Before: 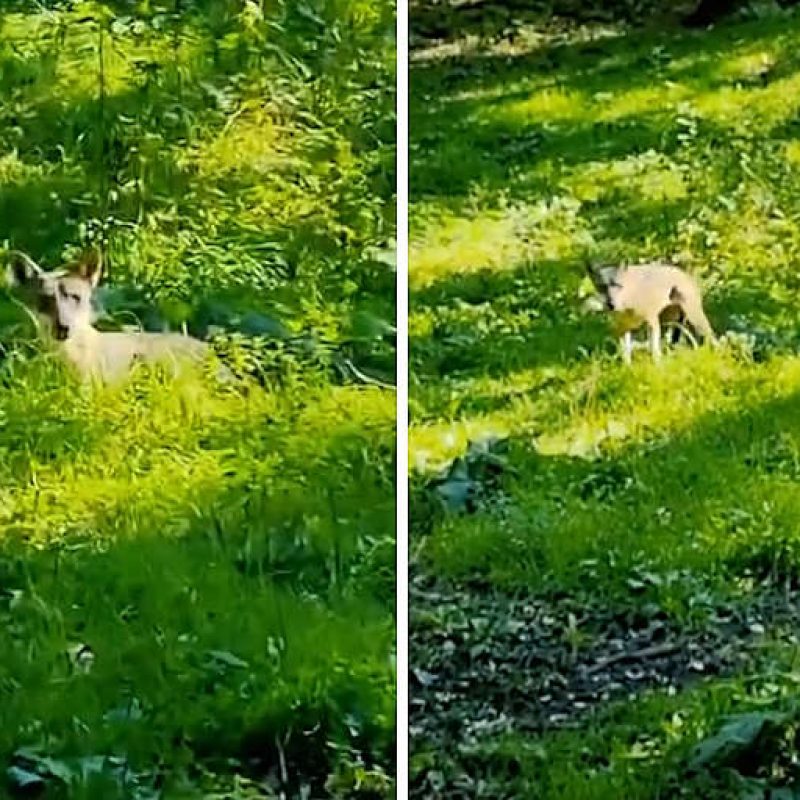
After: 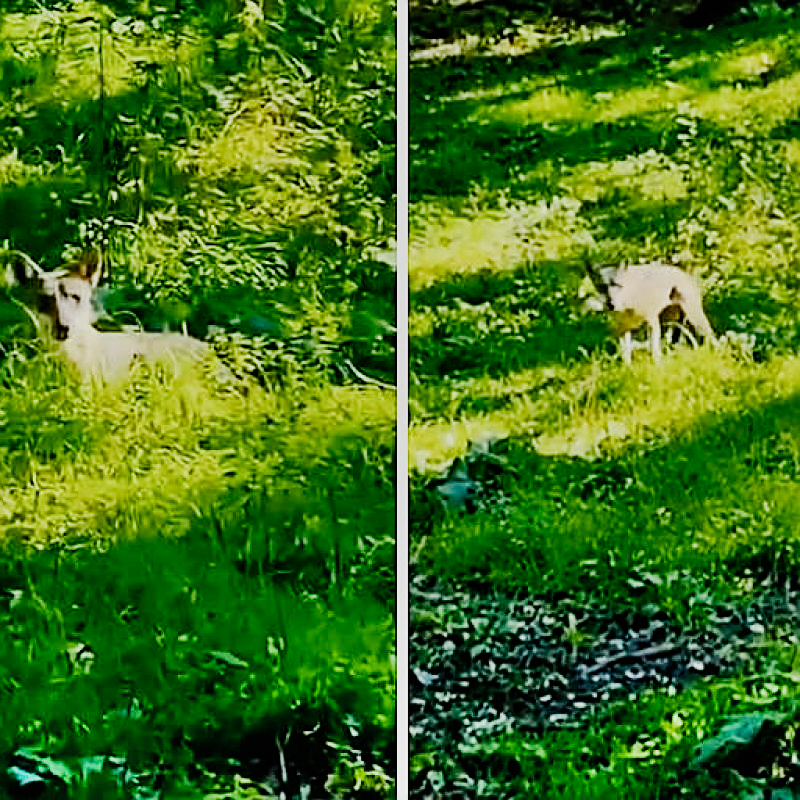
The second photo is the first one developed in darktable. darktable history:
sharpen: on, module defaults
sigmoid: skew -0.2, preserve hue 0%, red attenuation 0.1, red rotation 0.035, green attenuation 0.1, green rotation -0.017, blue attenuation 0.15, blue rotation -0.052, base primaries Rec2020
color balance rgb: perceptual saturation grading › global saturation 20%, perceptual saturation grading › highlights -25%, perceptual saturation grading › shadows 50%
shadows and highlights: shadows 60, soften with gaussian
